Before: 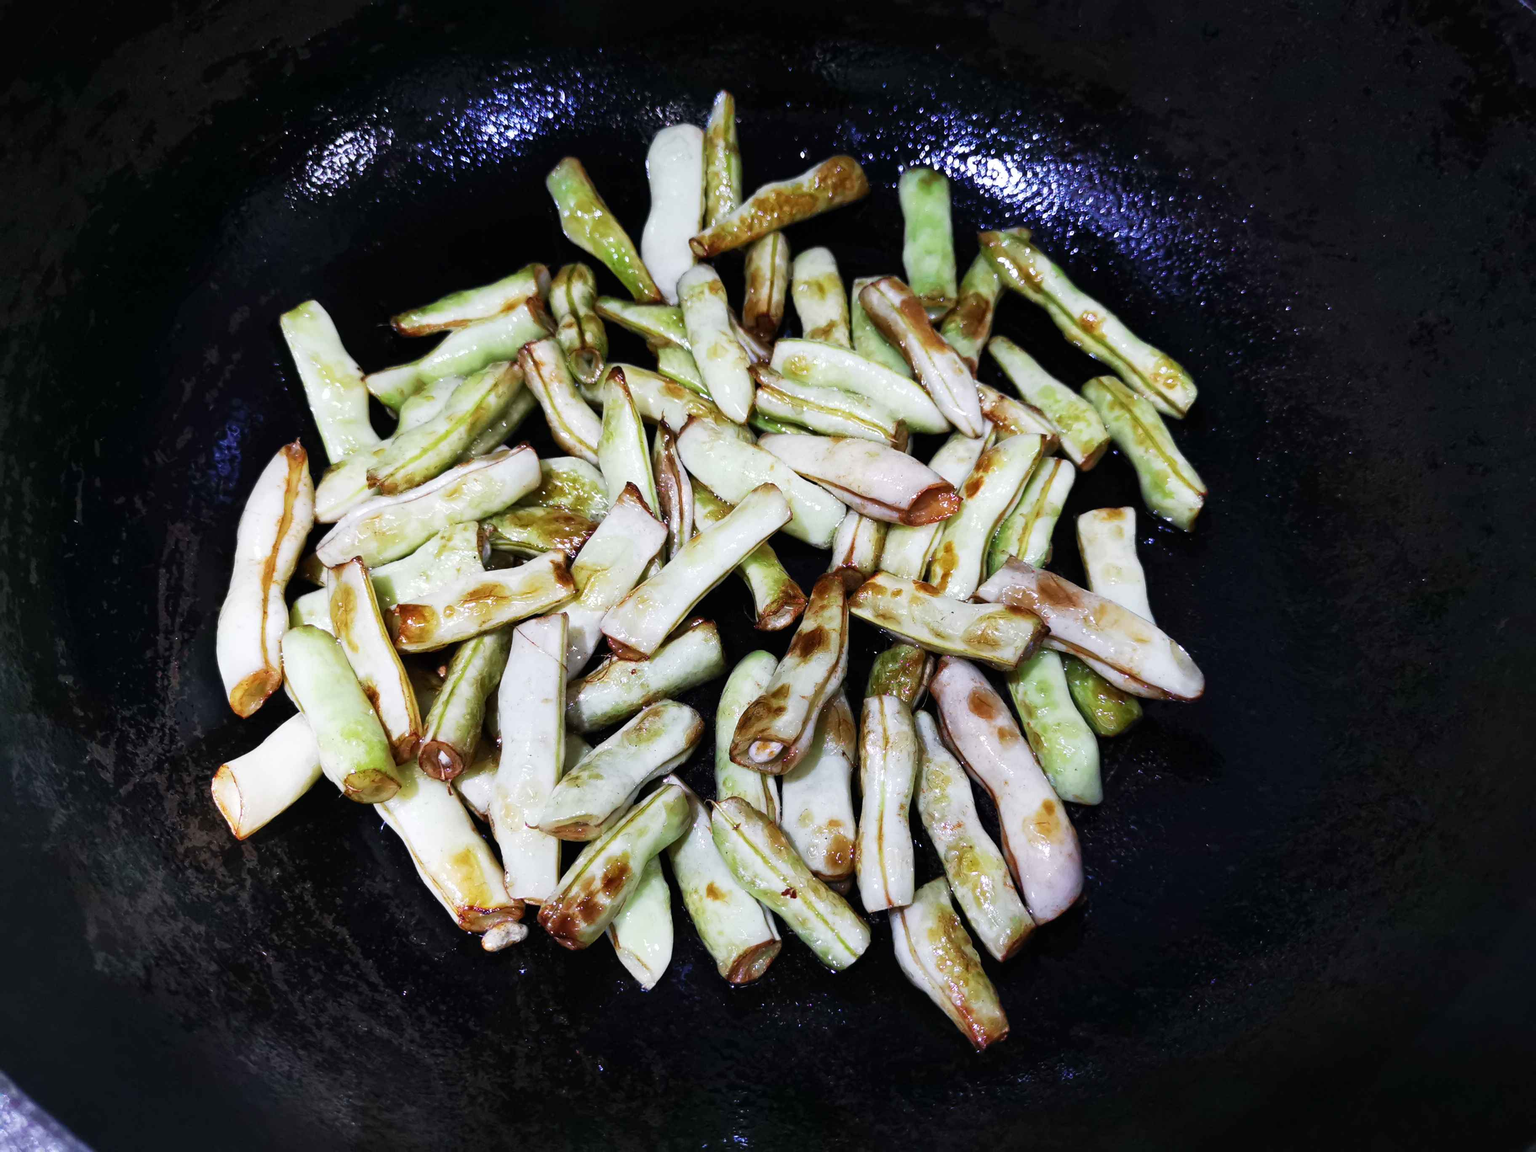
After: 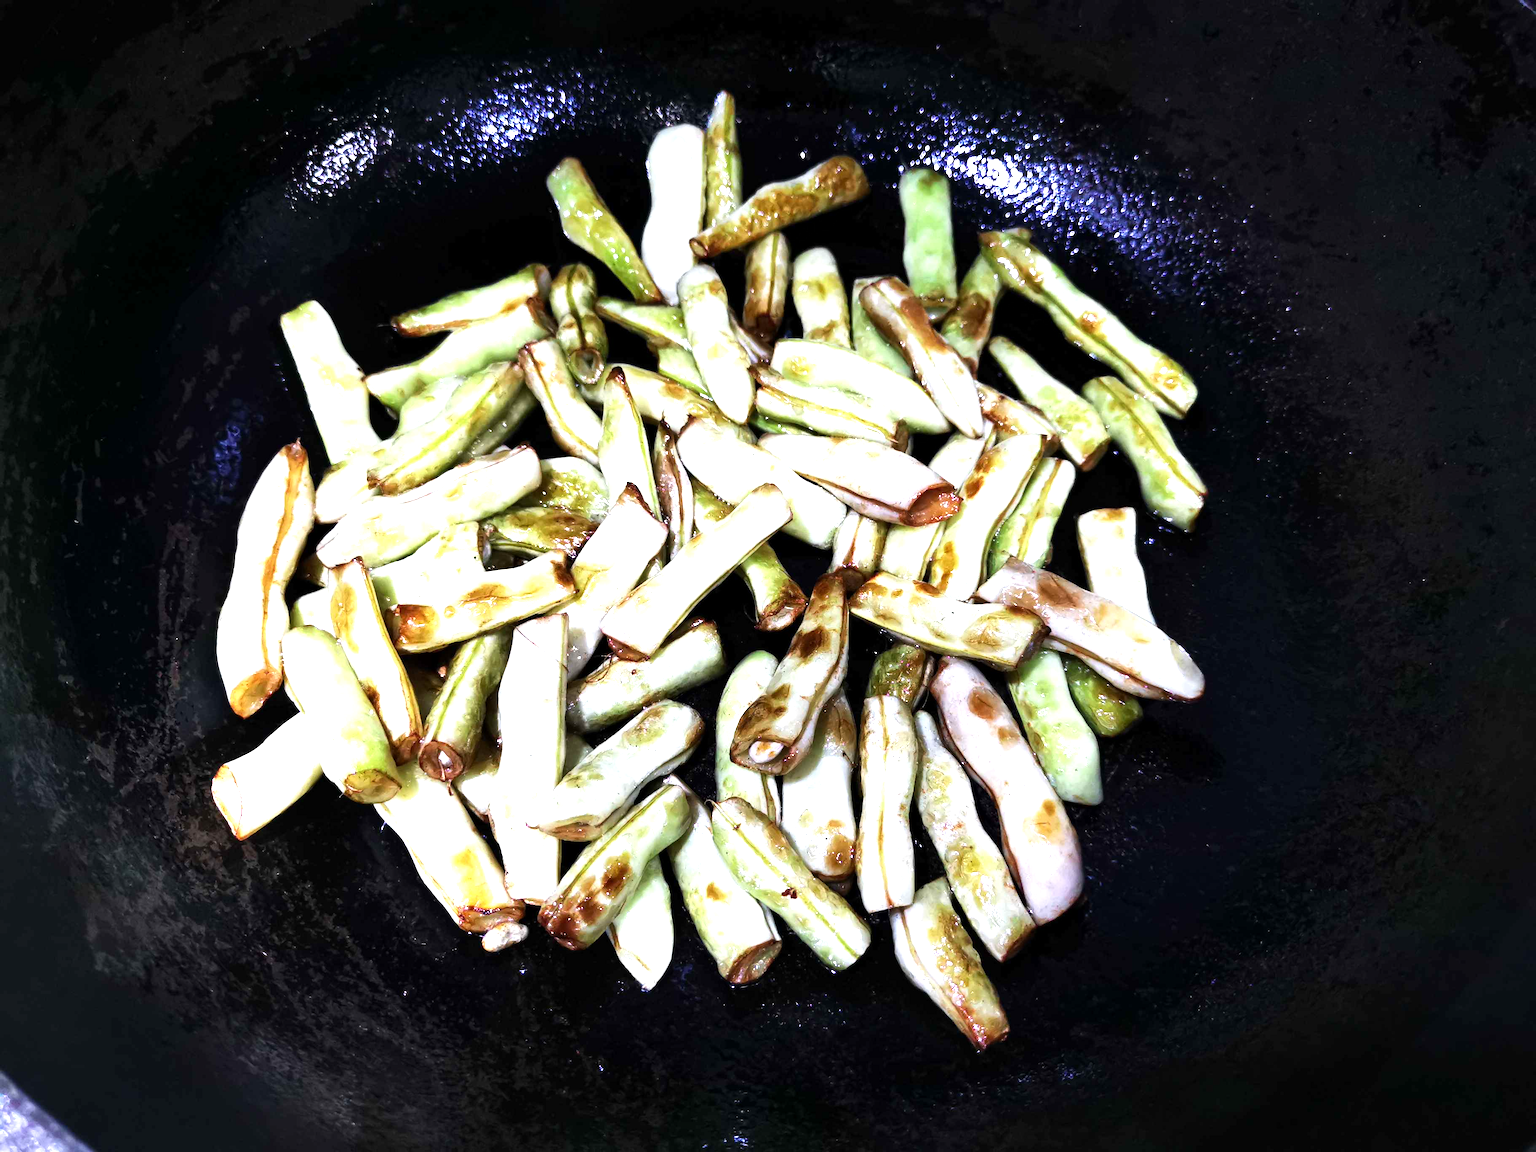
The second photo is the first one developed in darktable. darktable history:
exposure: black level correction 0.001, exposure 0.5 EV, compensate exposure bias true, compensate highlight preservation false
tone equalizer: -8 EV -0.417 EV, -7 EV -0.389 EV, -6 EV -0.333 EV, -5 EV -0.222 EV, -3 EV 0.222 EV, -2 EV 0.333 EV, -1 EV 0.389 EV, +0 EV 0.417 EV, edges refinement/feathering 500, mask exposure compensation -1.57 EV, preserve details no
